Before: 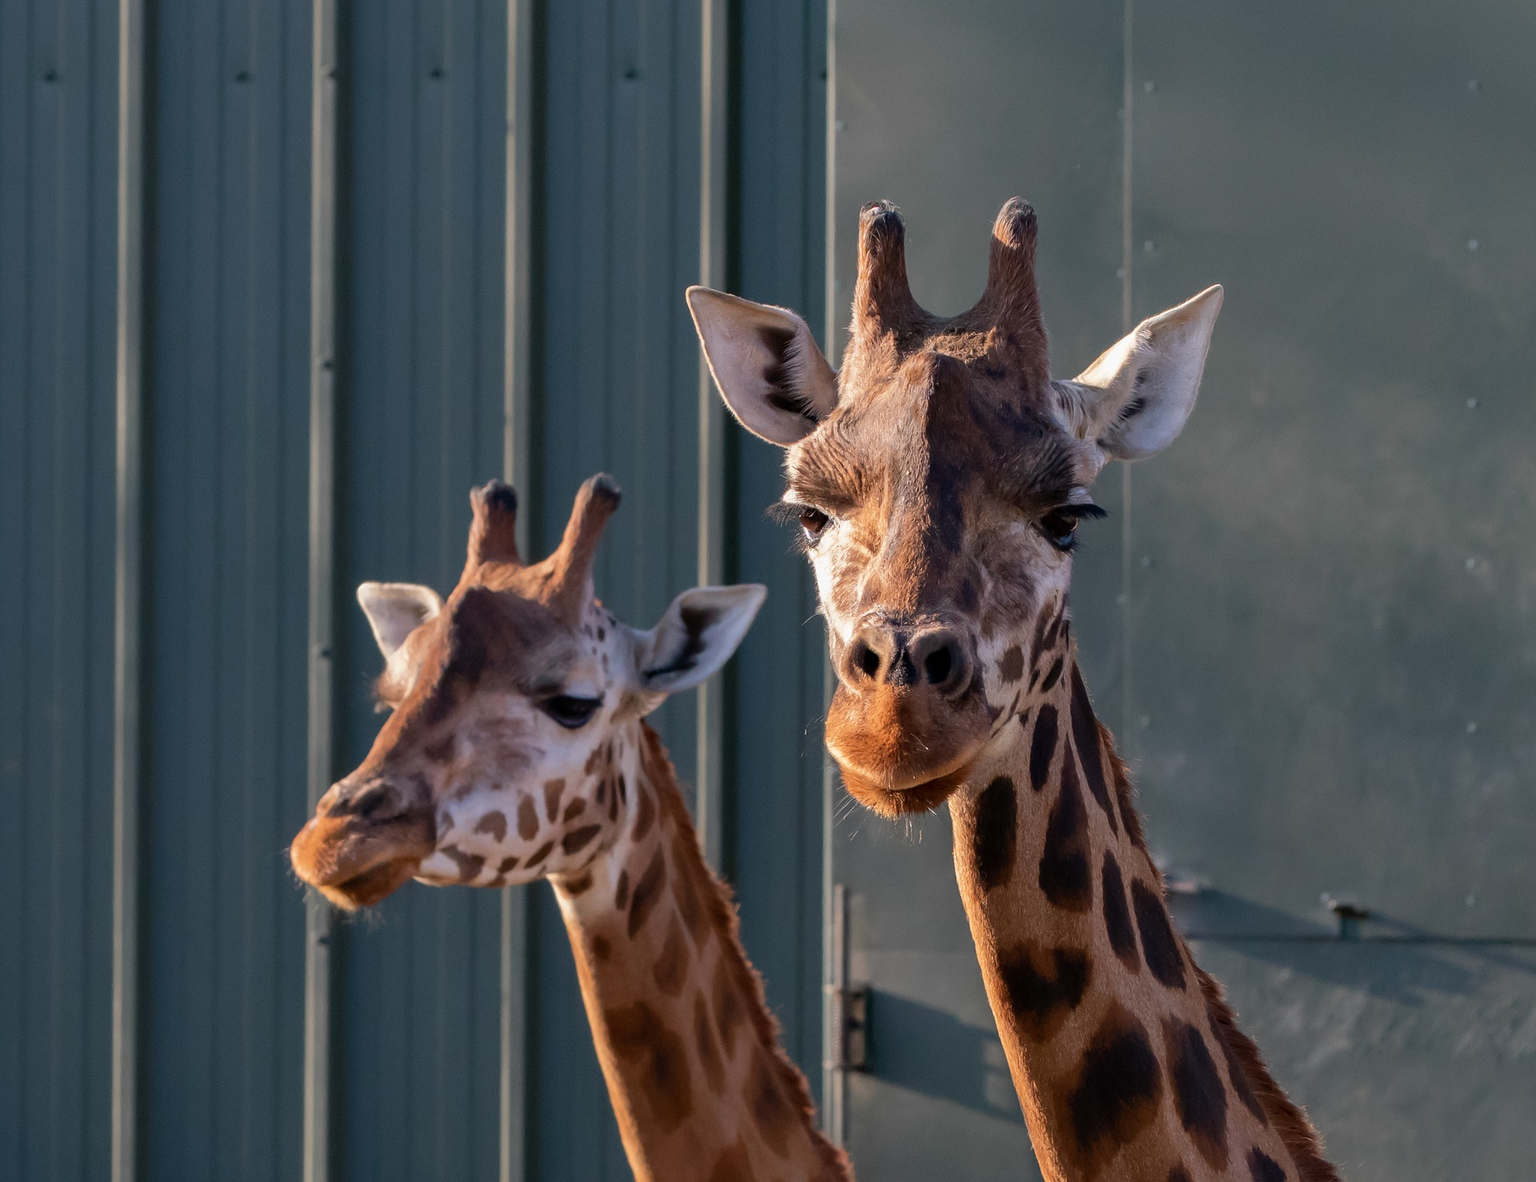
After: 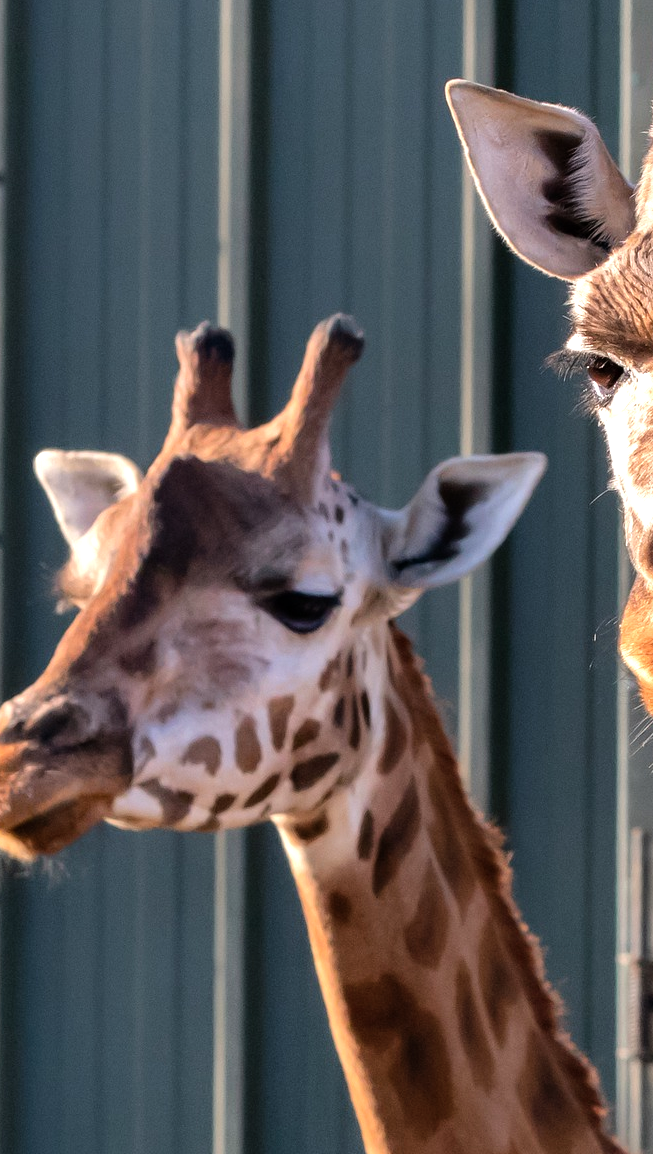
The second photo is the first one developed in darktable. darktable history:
shadows and highlights: soften with gaussian
crop and rotate: left 21.5%, top 18.877%, right 44.439%, bottom 2.991%
tone equalizer: -8 EV -0.789 EV, -7 EV -0.733 EV, -6 EV -0.567 EV, -5 EV -0.406 EV, -3 EV 0.402 EV, -2 EV 0.6 EV, -1 EV 0.674 EV, +0 EV 0.722 EV, mask exposure compensation -0.494 EV
